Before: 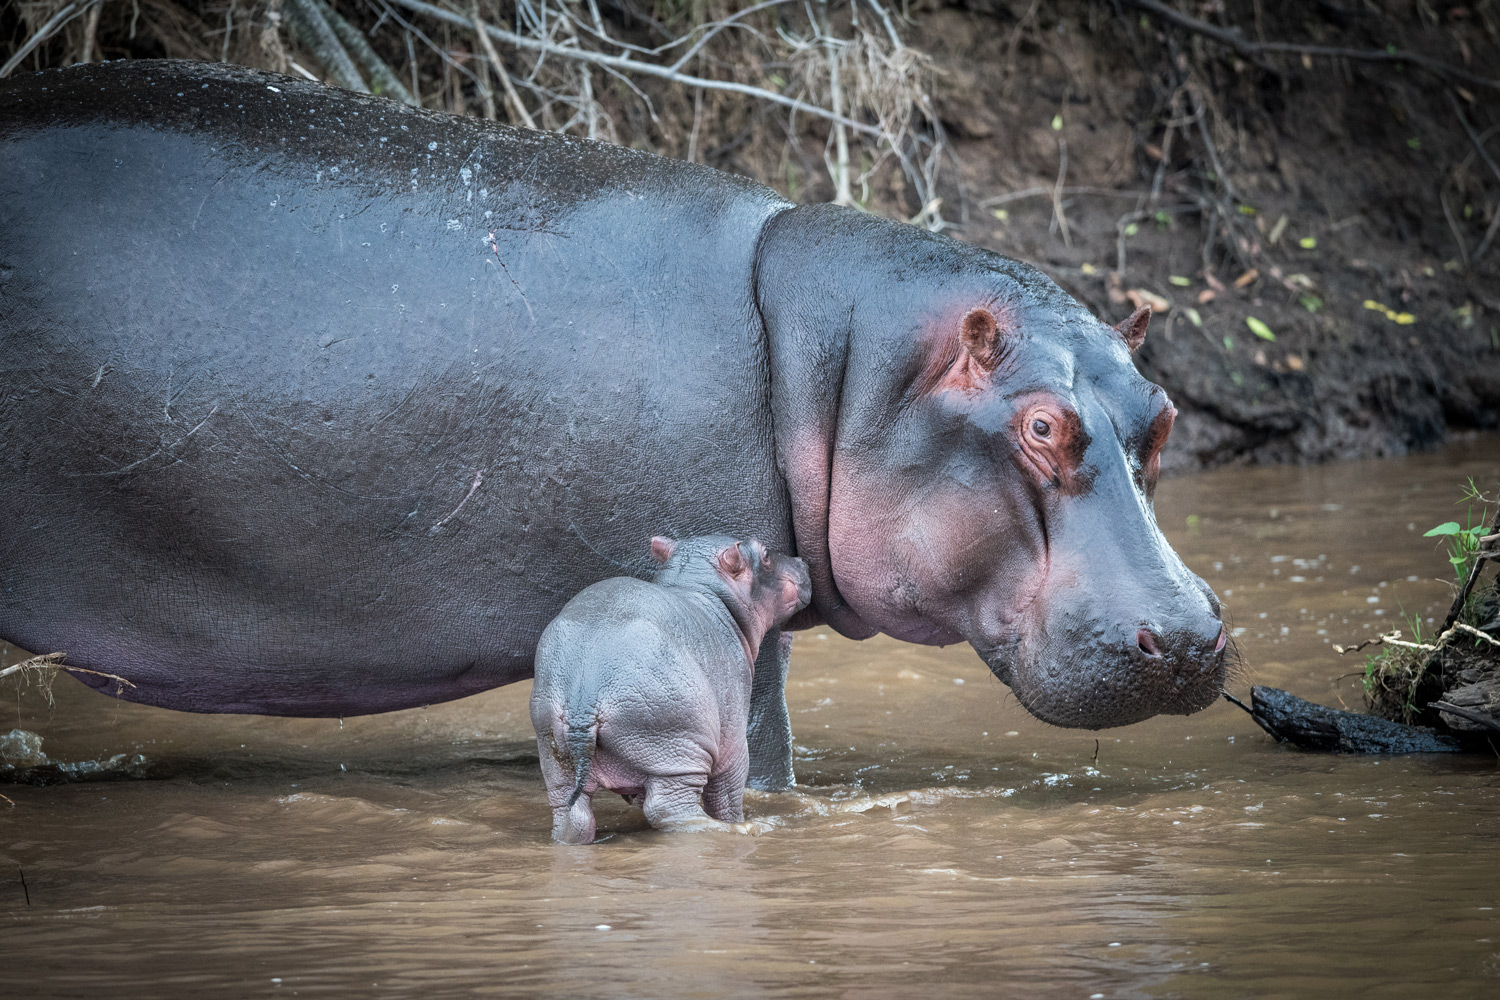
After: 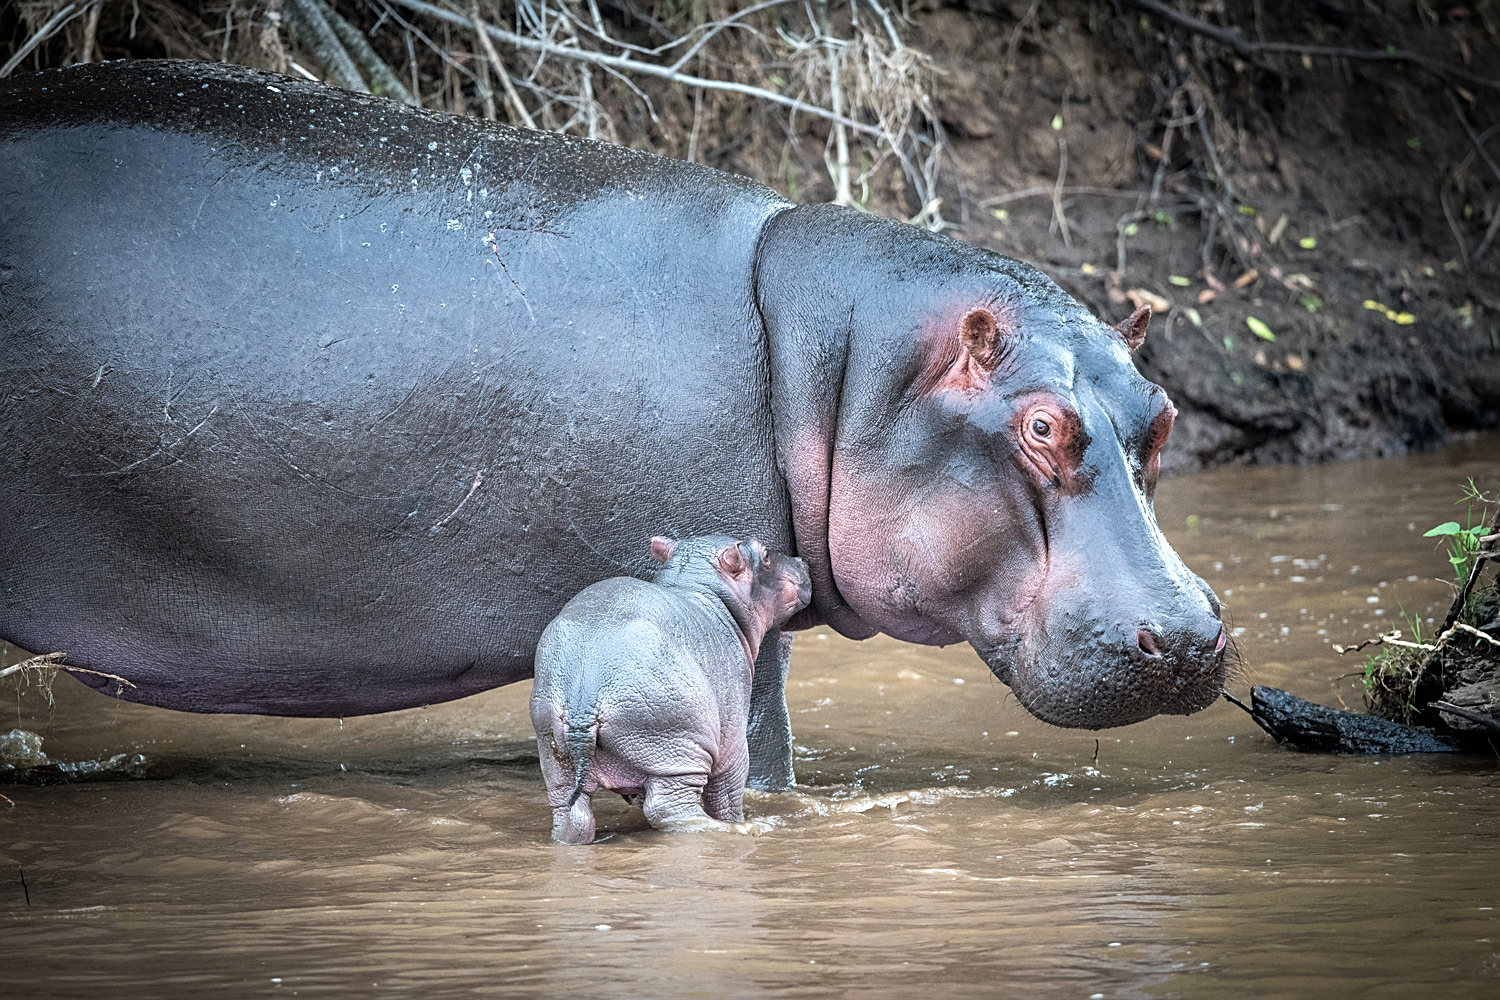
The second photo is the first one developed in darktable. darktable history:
sharpen: on, module defaults
tone equalizer: -8 EV -0.377 EV, -7 EV -0.424 EV, -6 EV -0.326 EV, -5 EV -0.209 EV, -3 EV 0.242 EV, -2 EV 0.305 EV, -1 EV 0.376 EV, +0 EV 0.427 EV
